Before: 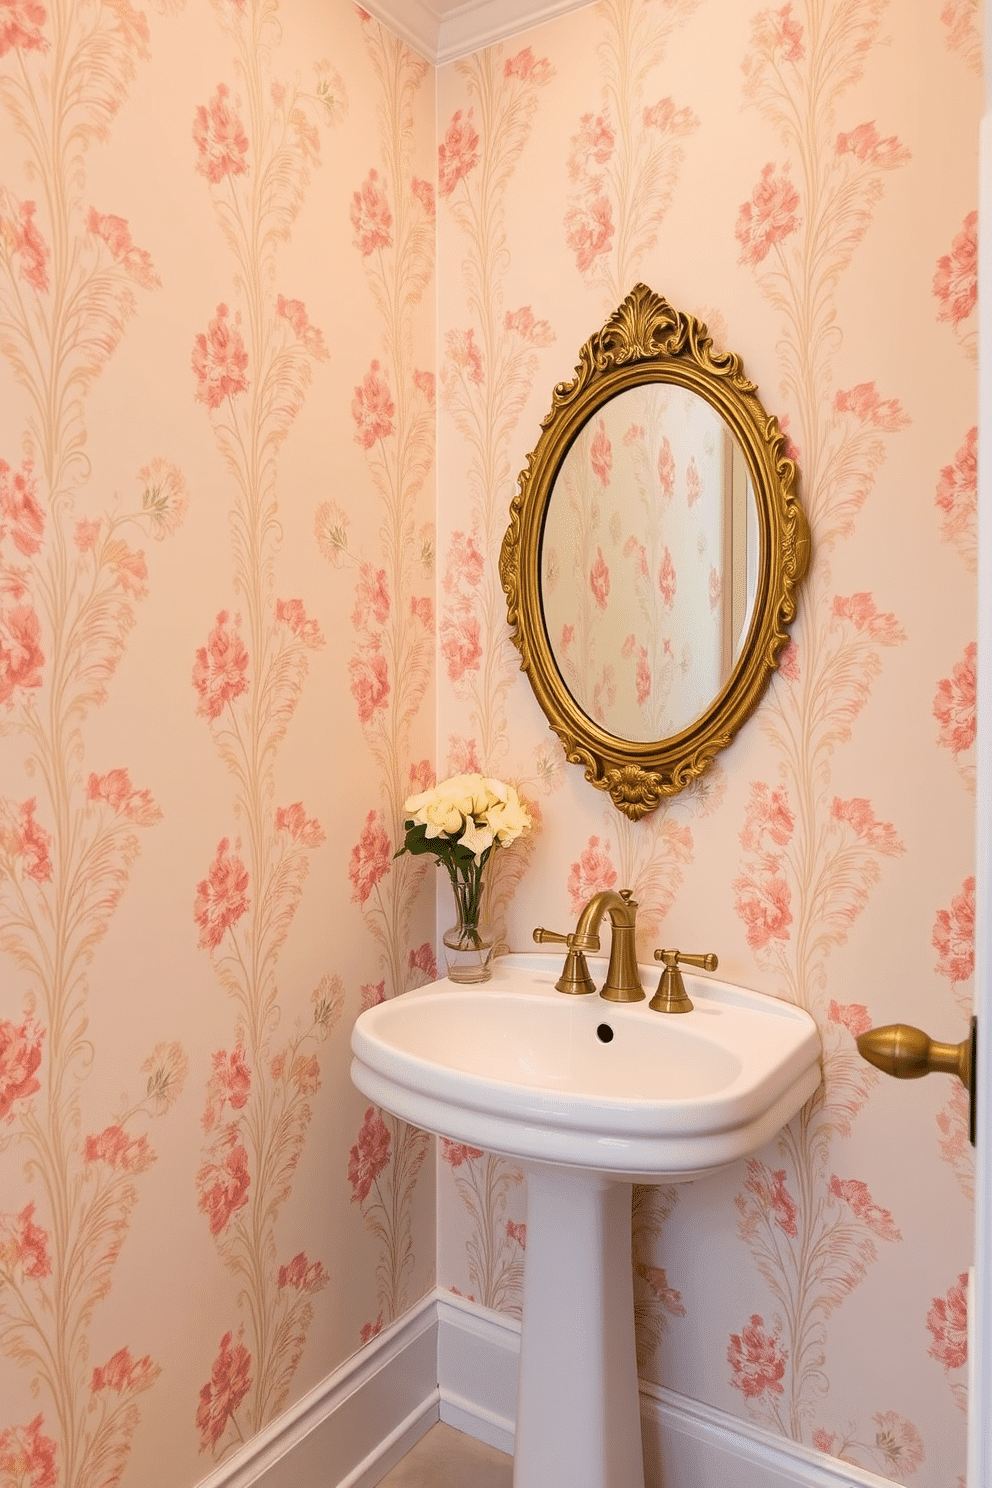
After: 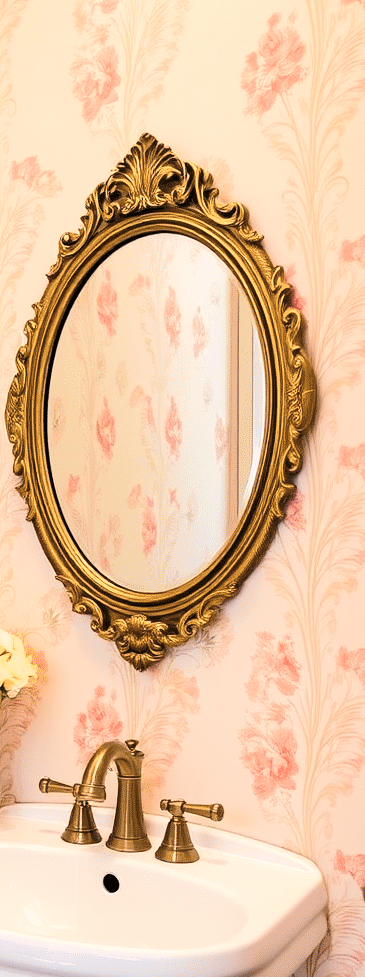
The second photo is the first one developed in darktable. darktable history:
exposure: black level correction 0, exposure 0.699 EV, compensate highlight preservation false
levels: levels [0, 0.618, 1]
tone curve: curves: ch0 [(0, 0.022) (0.114, 0.088) (0.282, 0.316) (0.446, 0.511) (0.613, 0.693) (0.786, 0.843) (0.999, 0.949)]; ch1 [(0, 0) (0.395, 0.343) (0.463, 0.427) (0.486, 0.474) (0.503, 0.5) (0.535, 0.522) (0.555, 0.546) (0.594, 0.614) (0.755, 0.793) (1, 1)]; ch2 [(0, 0) (0.369, 0.388) (0.449, 0.431) (0.501, 0.5) (0.528, 0.517) (0.561, 0.598) (0.697, 0.721) (1, 1)], color space Lab, linked channels, preserve colors none
crop and rotate: left 49.919%, top 10.113%, right 13.23%, bottom 24.211%
